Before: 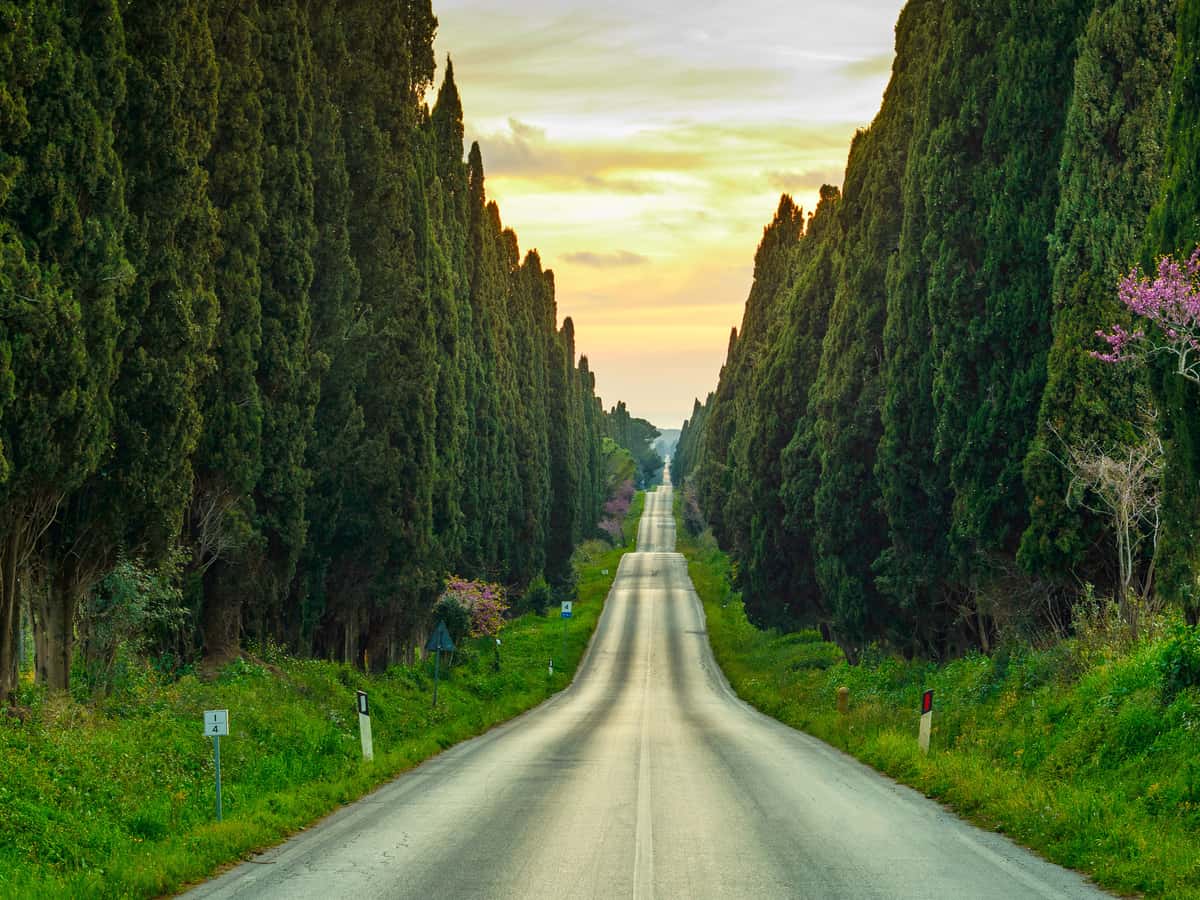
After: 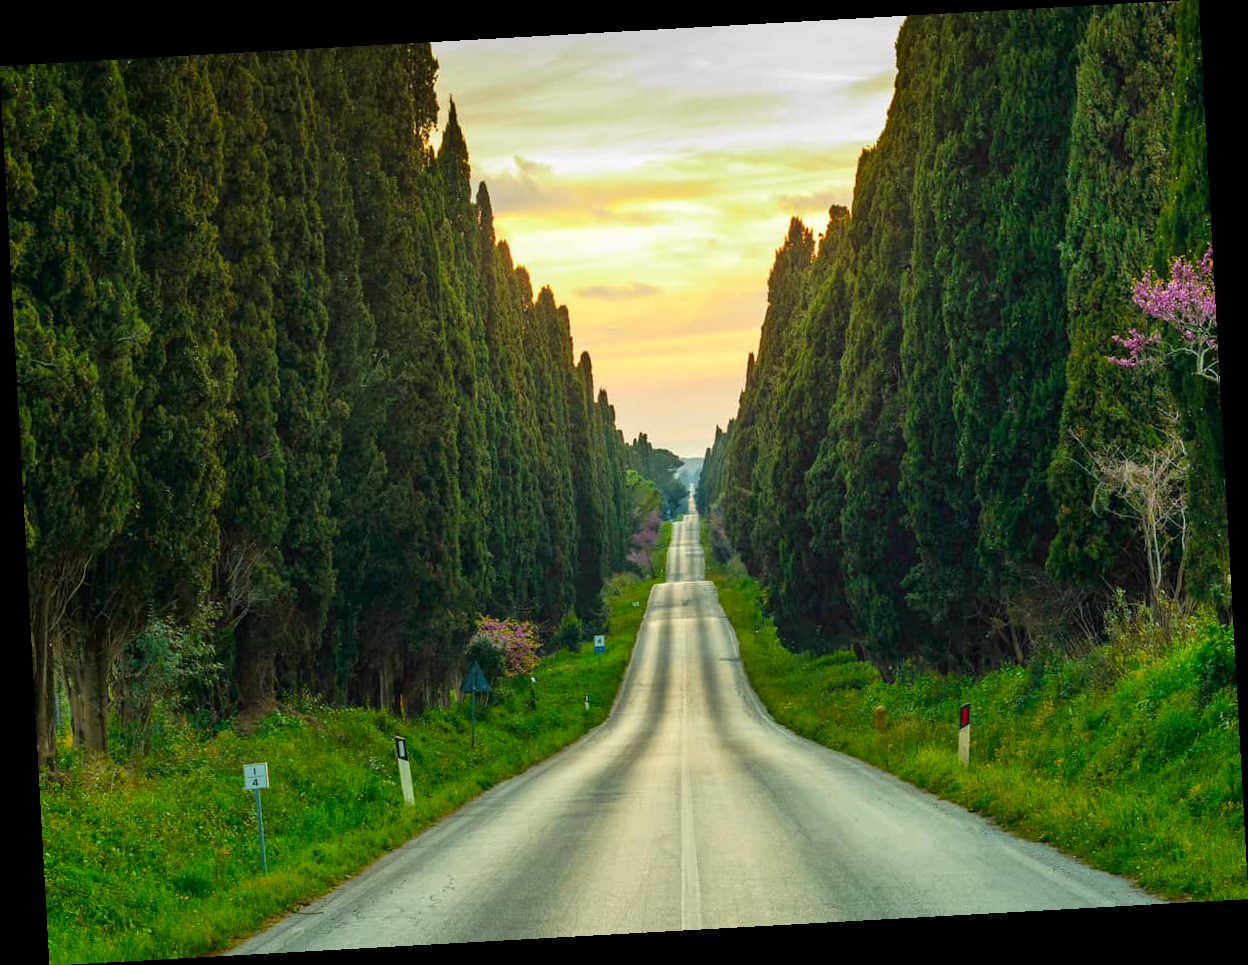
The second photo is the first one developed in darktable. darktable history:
rotate and perspective: rotation -3.18°, automatic cropping off
bloom: size 9%, threshold 100%, strength 7%
color balance rgb: perceptual saturation grading › global saturation 10%, global vibrance 10%
